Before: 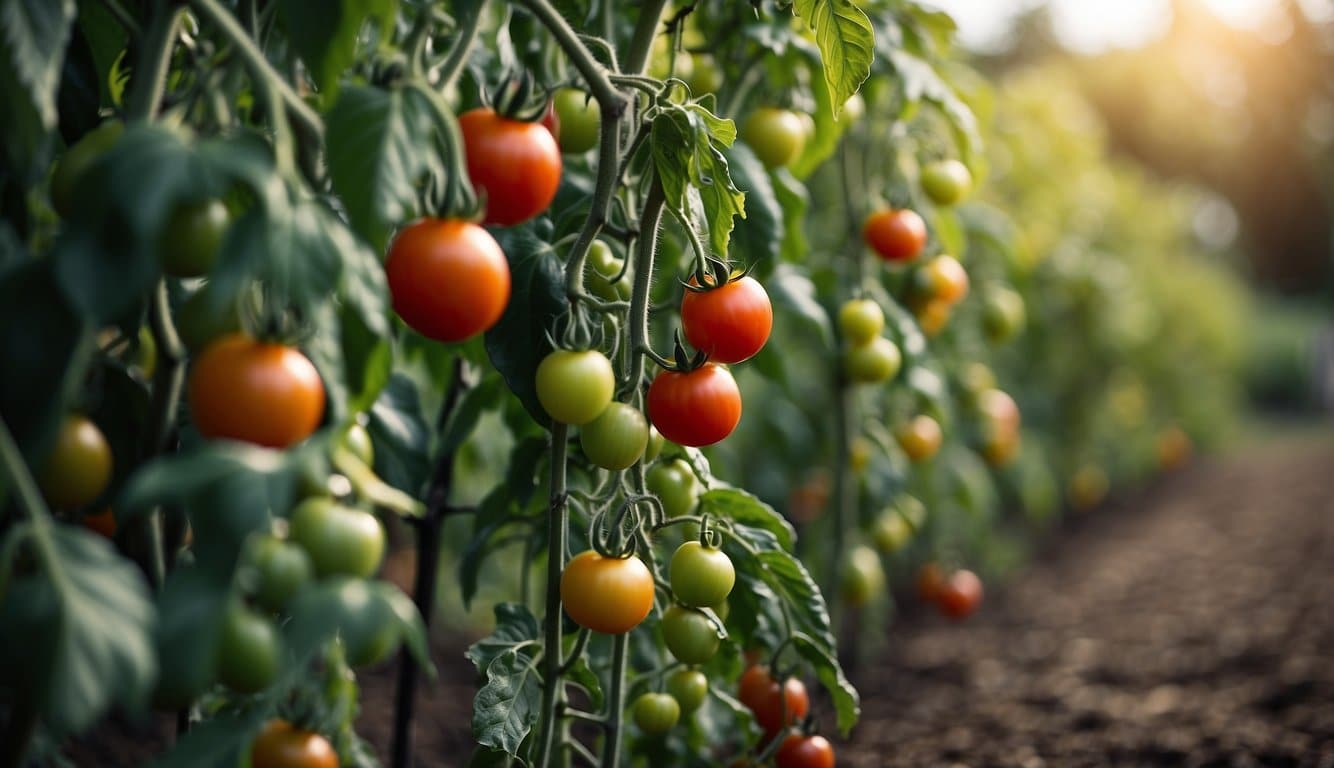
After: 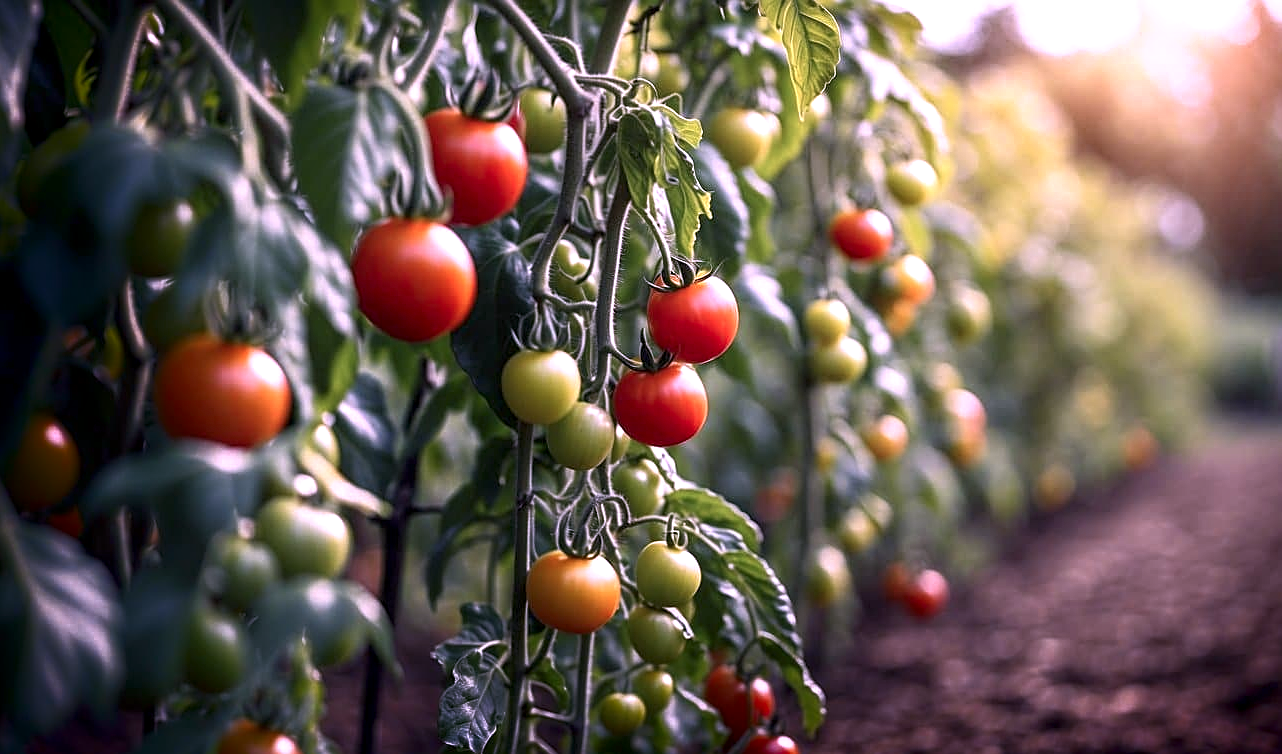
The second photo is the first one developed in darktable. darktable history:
sharpen: on, module defaults
shadows and highlights: shadows -87.82, highlights -35.47, soften with gaussian
exposure: exposure 0.524 EV, compensate highlight preservation false
crop and rotate: left 2.6%, right 1.297%, bottom 1.77%
color calibration: output R [1.107, -0.012, -0.003, 0], output B [0, 0, 1.308, 0], illuminant F (fluorescent), F source F9 (Cool White Deluxe 4150 K) – high CRI, x 0.374, y 0.373, temperature 4150.05 K, saturation algorithm version 1 (2020)
local contrast: on, module defaults
